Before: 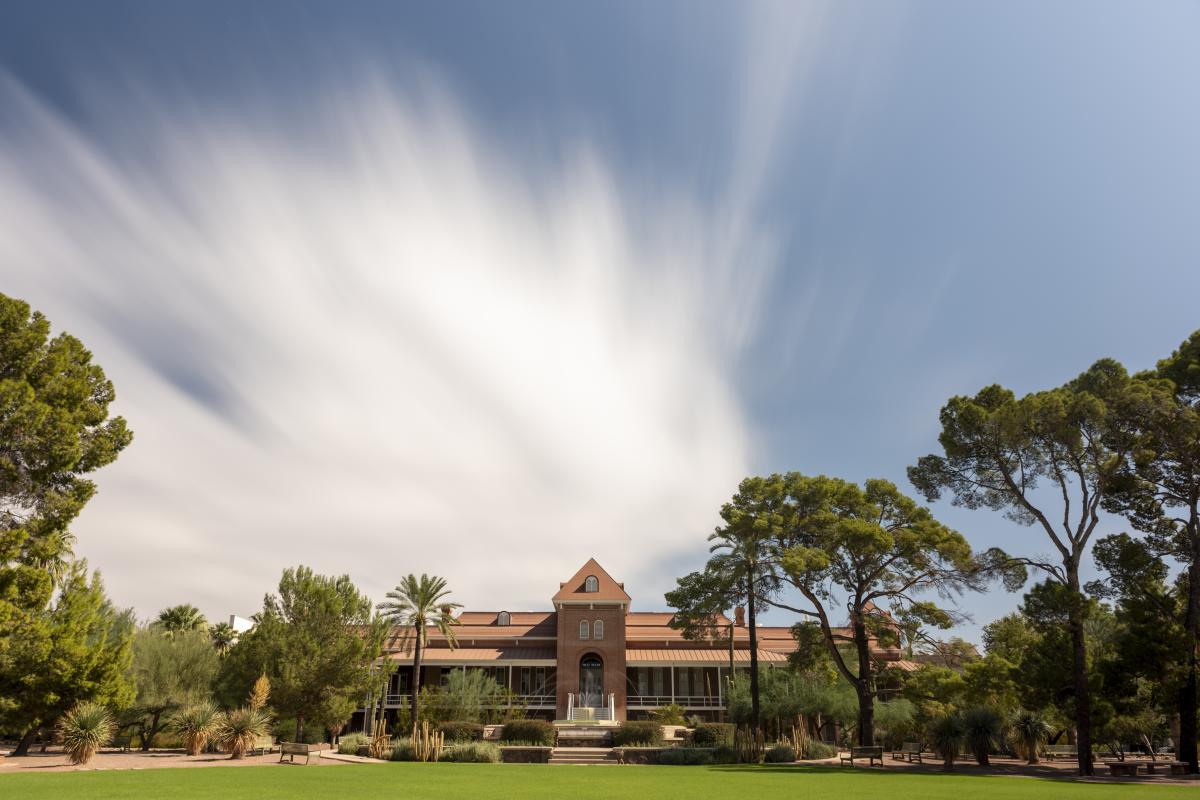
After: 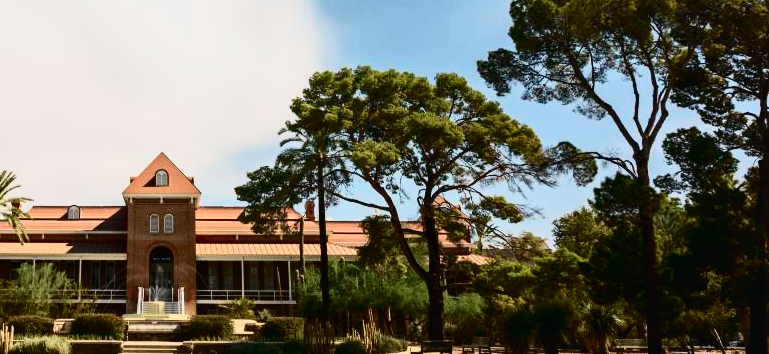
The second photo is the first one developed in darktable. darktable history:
haze removal: compatibility mode true
contrast brightness saturation: contrast 0.282
crop and rotate: left 35.889%, top 50.817%, bottom 4.85%
tone curve: curves: ch0 [(0, 0.022) (0.114, 0.096) (0.282, 0.299) (0.456, 0.51) (0.613, 0.693) (0.786, 0.843) (0.999, 0.949)]; ch1 [(0, 0) (0.384, 0.365) (0.463, 0.447) (0.486, 0.474) (0.503, 0.5) (0.535, 0.522) (0.555, 0.546) (0.593, 0.599) (0.755, 0.793) (1, 1)]; ch2 [(0, 0) (0.369, 0.375) (0.449, 0.434) (0.501, 0.5) (0.528, 0.517) (0.561, 0.57) (0.612, 0.631) (0.668, 0.659) (1, 1)], color space Lab, independent channels, preserve colors none
local contrast: mode bilateral grid, contrast 19, coarseness 50, detail 119%, midtone range 0.2
